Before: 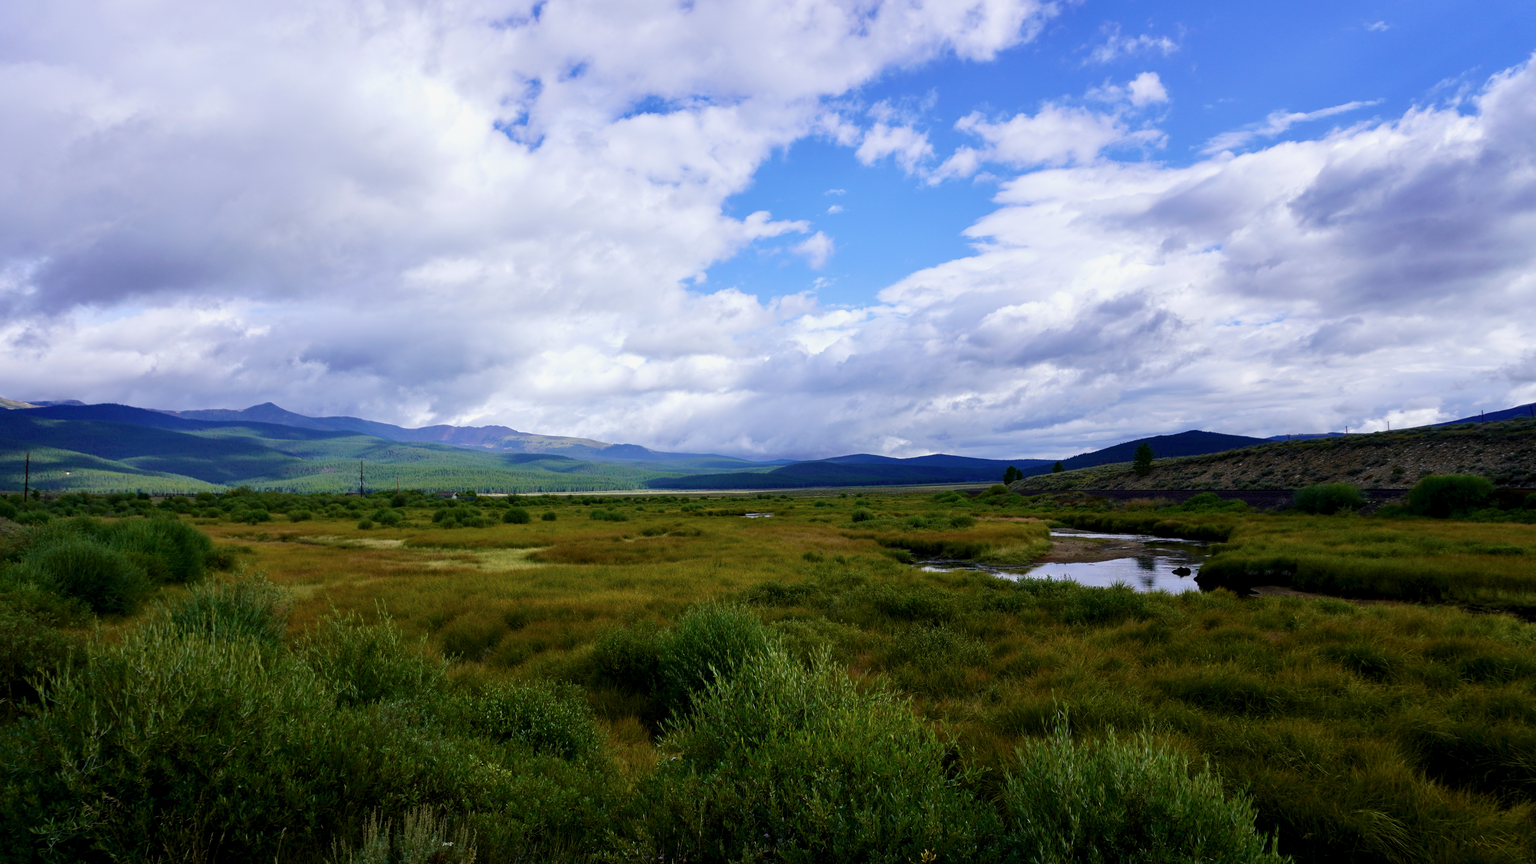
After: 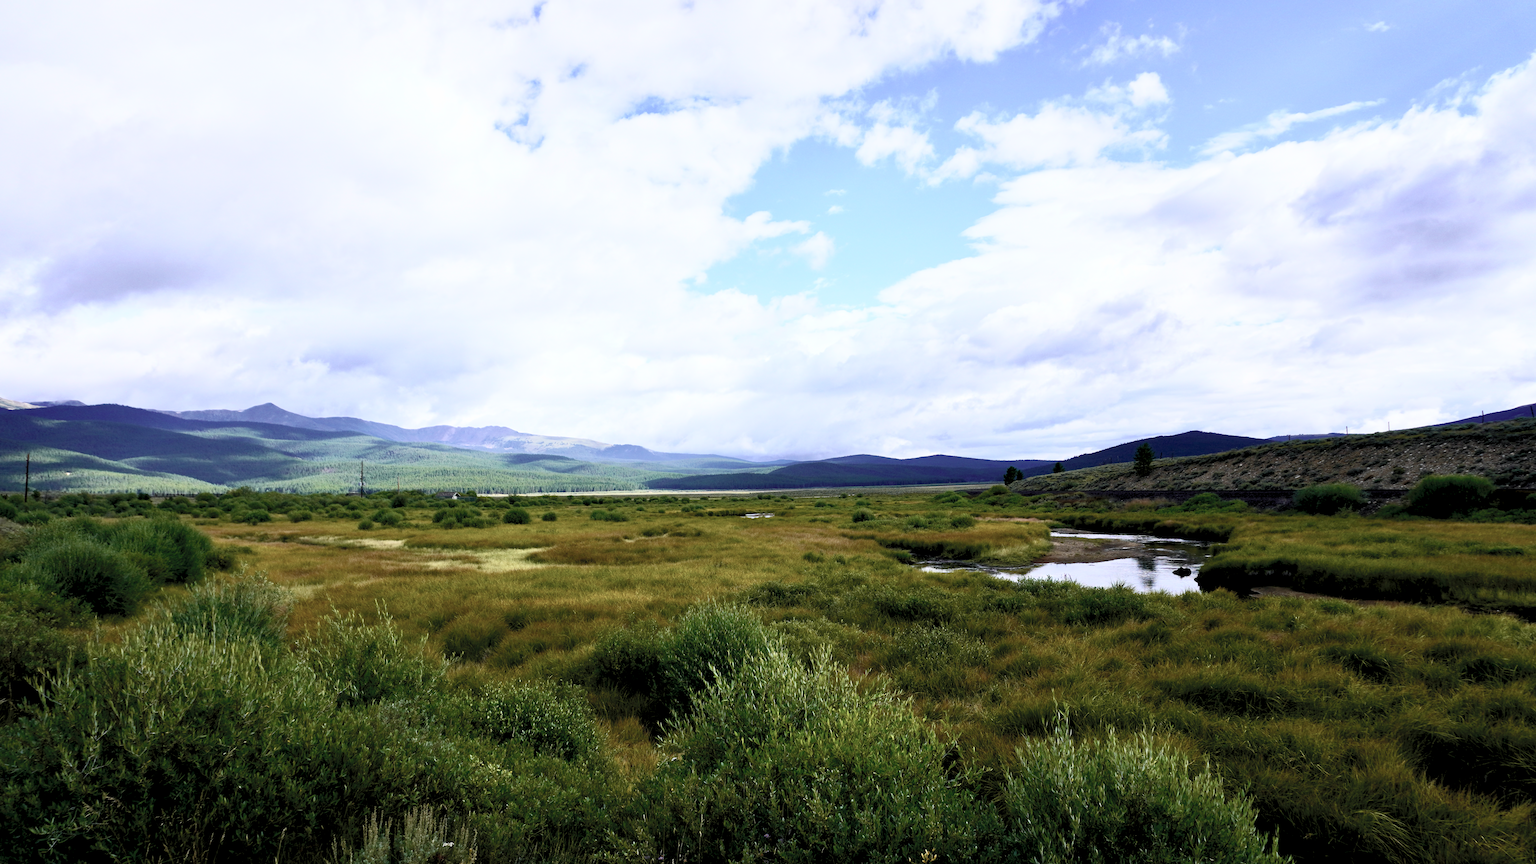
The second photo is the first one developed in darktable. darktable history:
contrast brightness saturation: contrast 0.425, brightness 0.552, saturation -0.2
